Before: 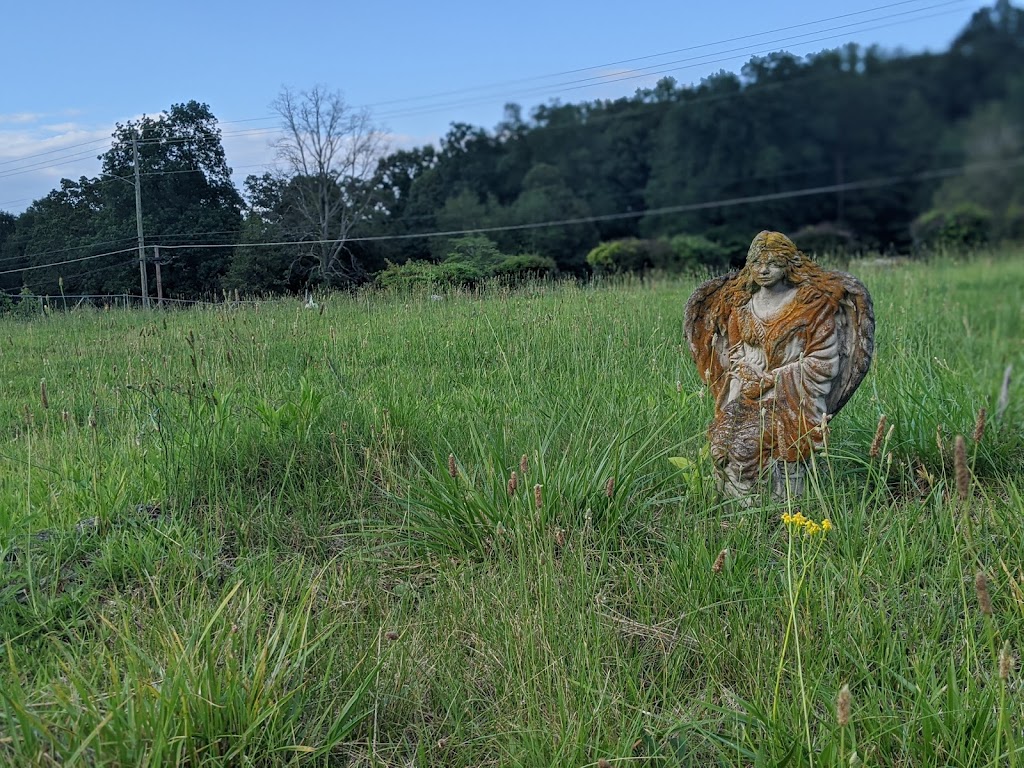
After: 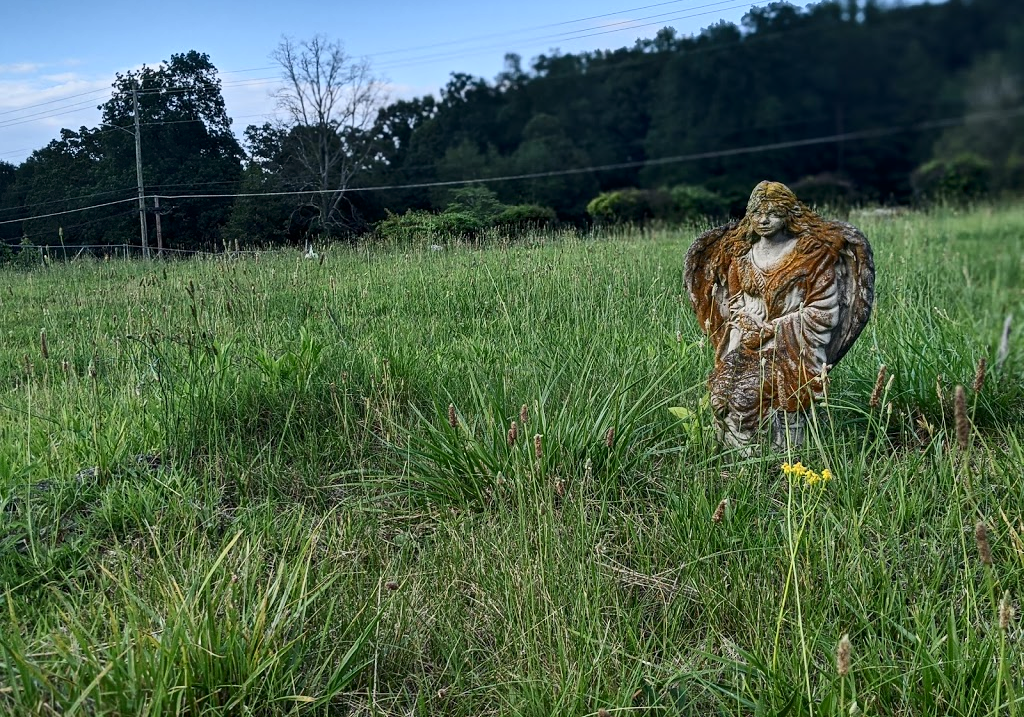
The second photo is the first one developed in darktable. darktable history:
shadows and highlights: shadows 24.69, highlights -78.41, highlights color adjustment 31.66%, soften with gaussian
base curve: curves: ch0 [(0, 0) (0.297, 0.298) (1, 1)], exposure shift 0.01, preserve colors none
contrast brightness saturation: contrast 0.28
crop and rotate: top 6.512%
